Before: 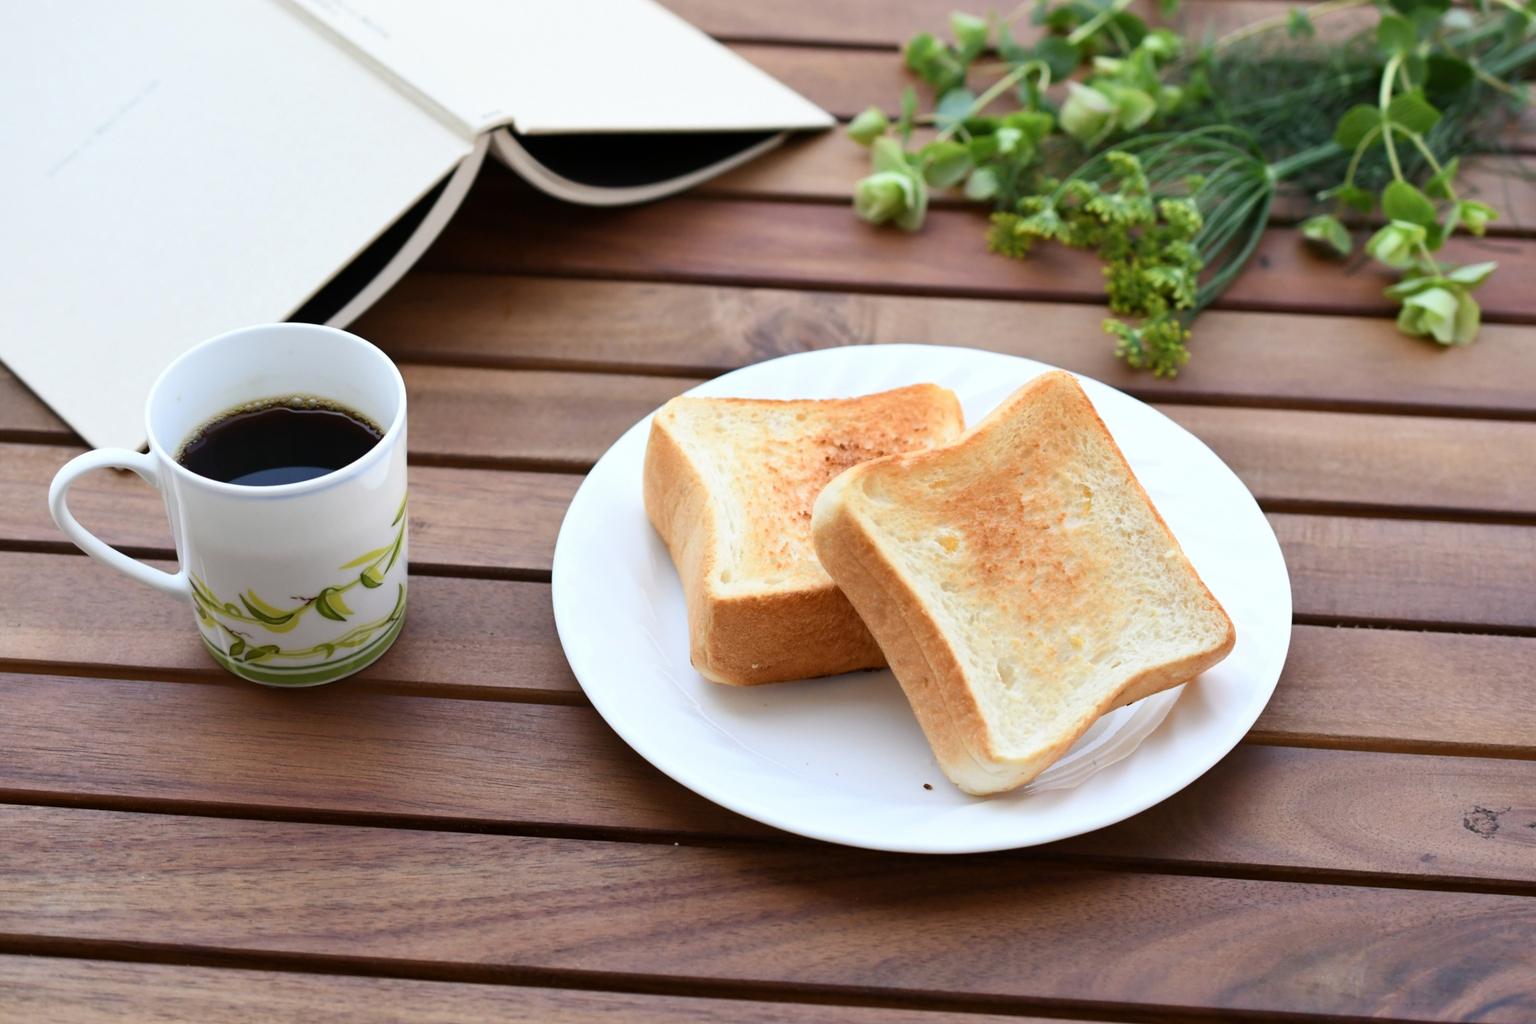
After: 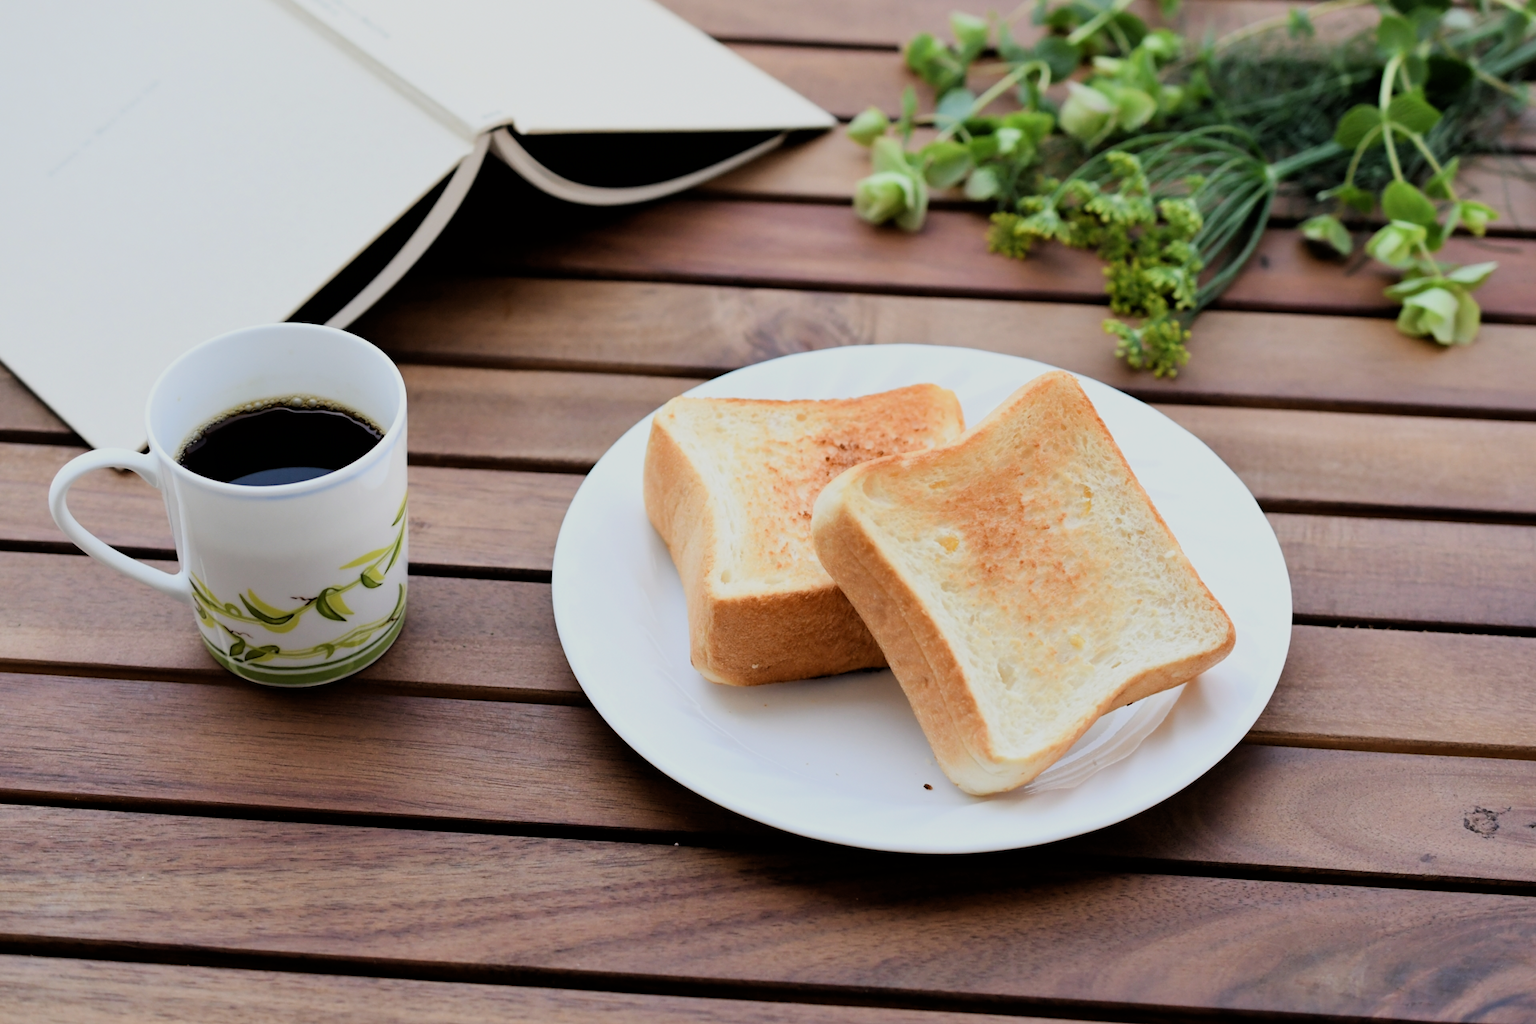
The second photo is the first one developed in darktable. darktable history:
filmic rgb: black relative exposure -5.07 EV, white relative exposure 3.95 EV, hardness 2.89, contrast 1.094
